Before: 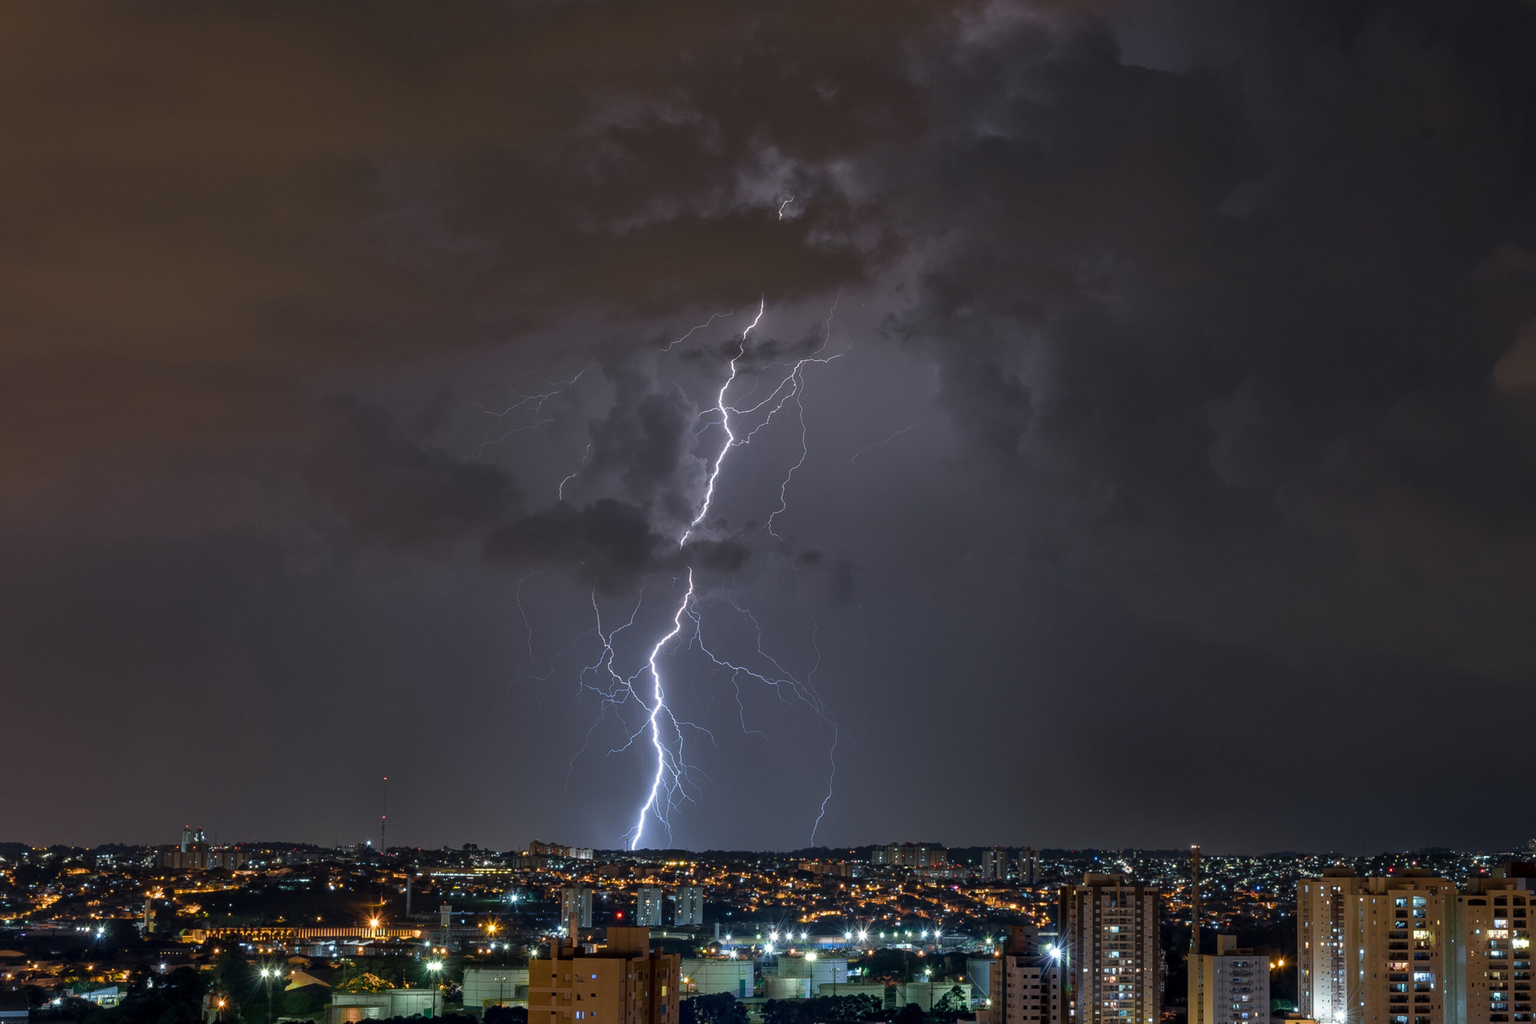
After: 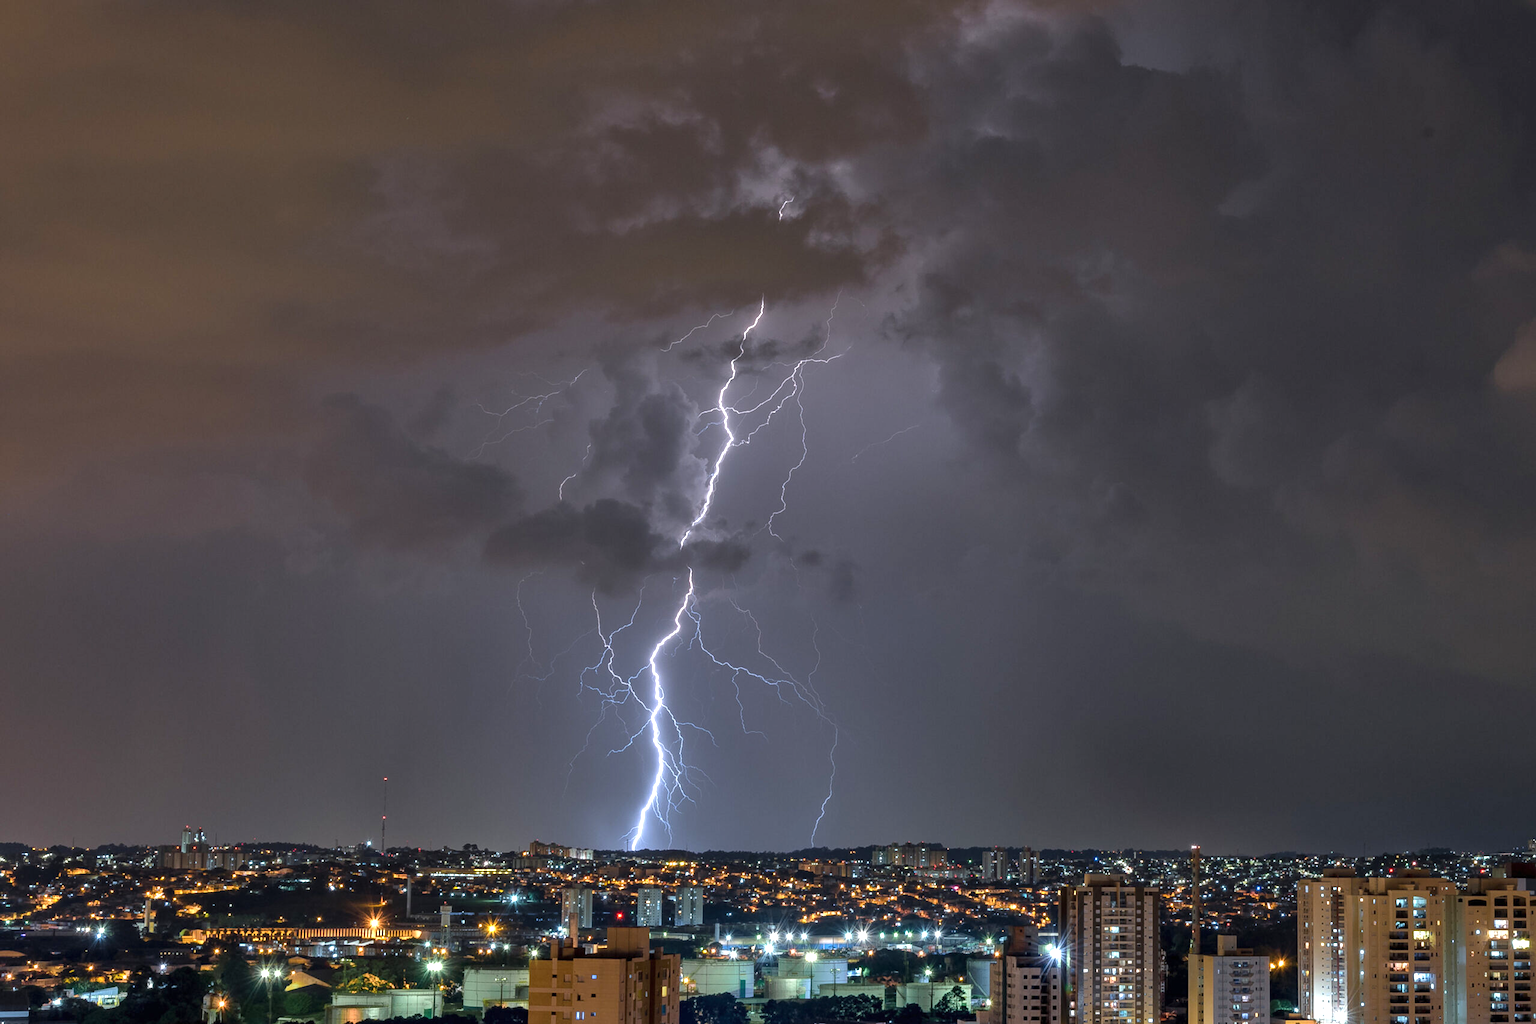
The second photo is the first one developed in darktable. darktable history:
exposure: black level correction 0, exposure 0.699 EV, compensate highlight preservation false
shadows and highlights: shadows 33.81, highlights -46.03, compress 49.67%, soften with gaussian
